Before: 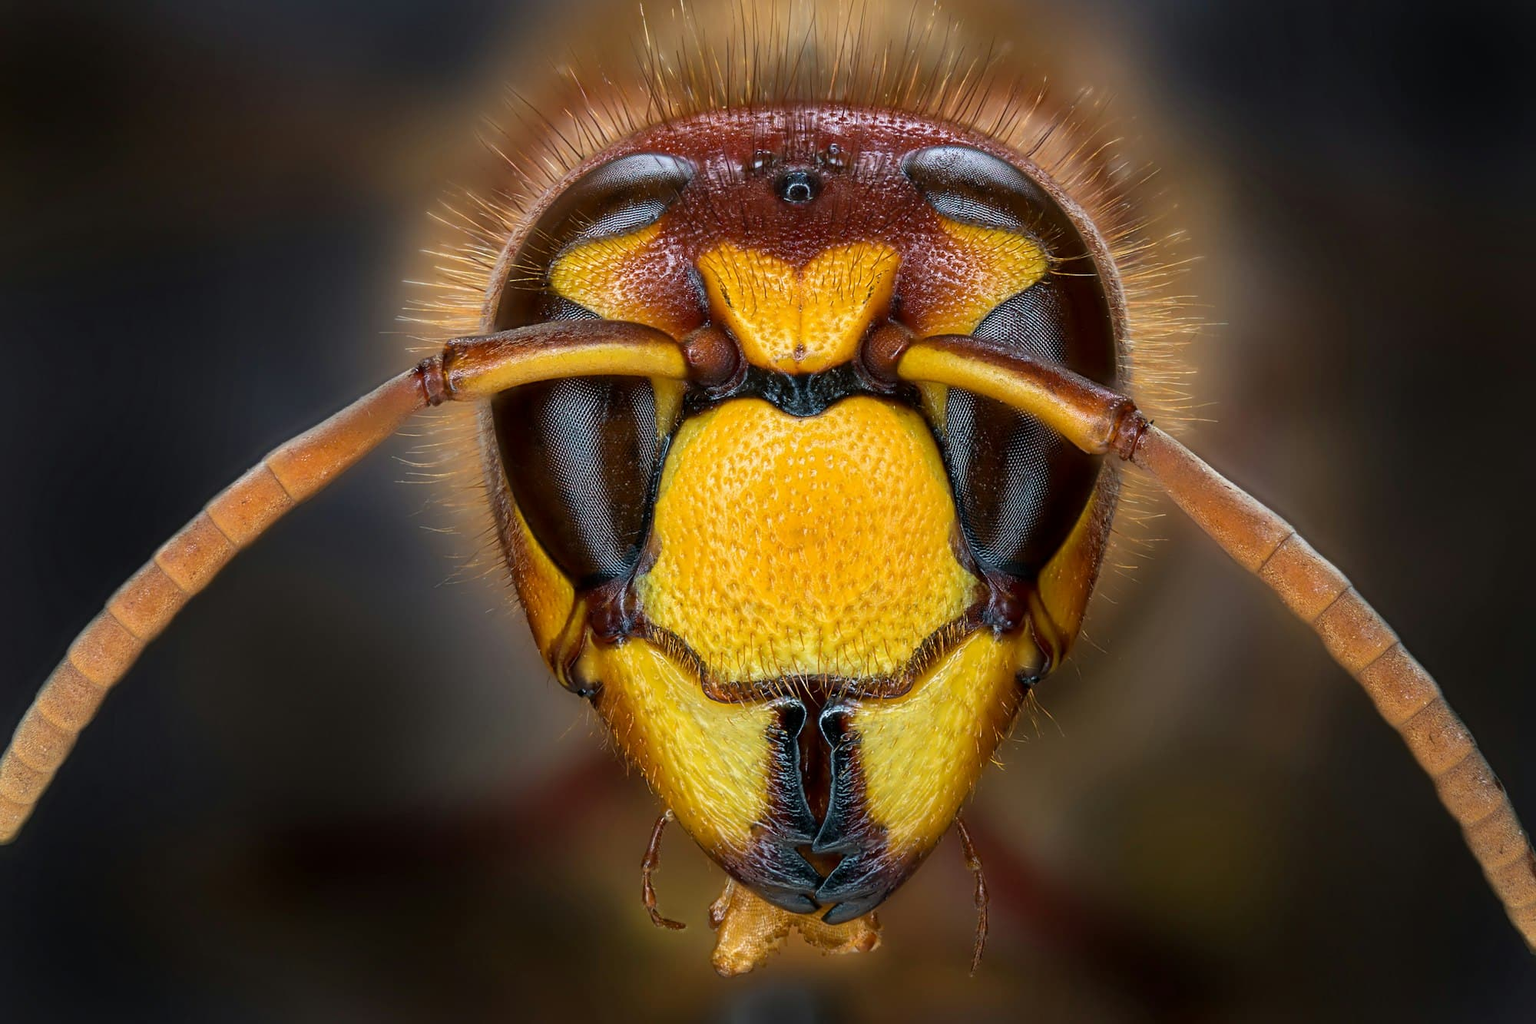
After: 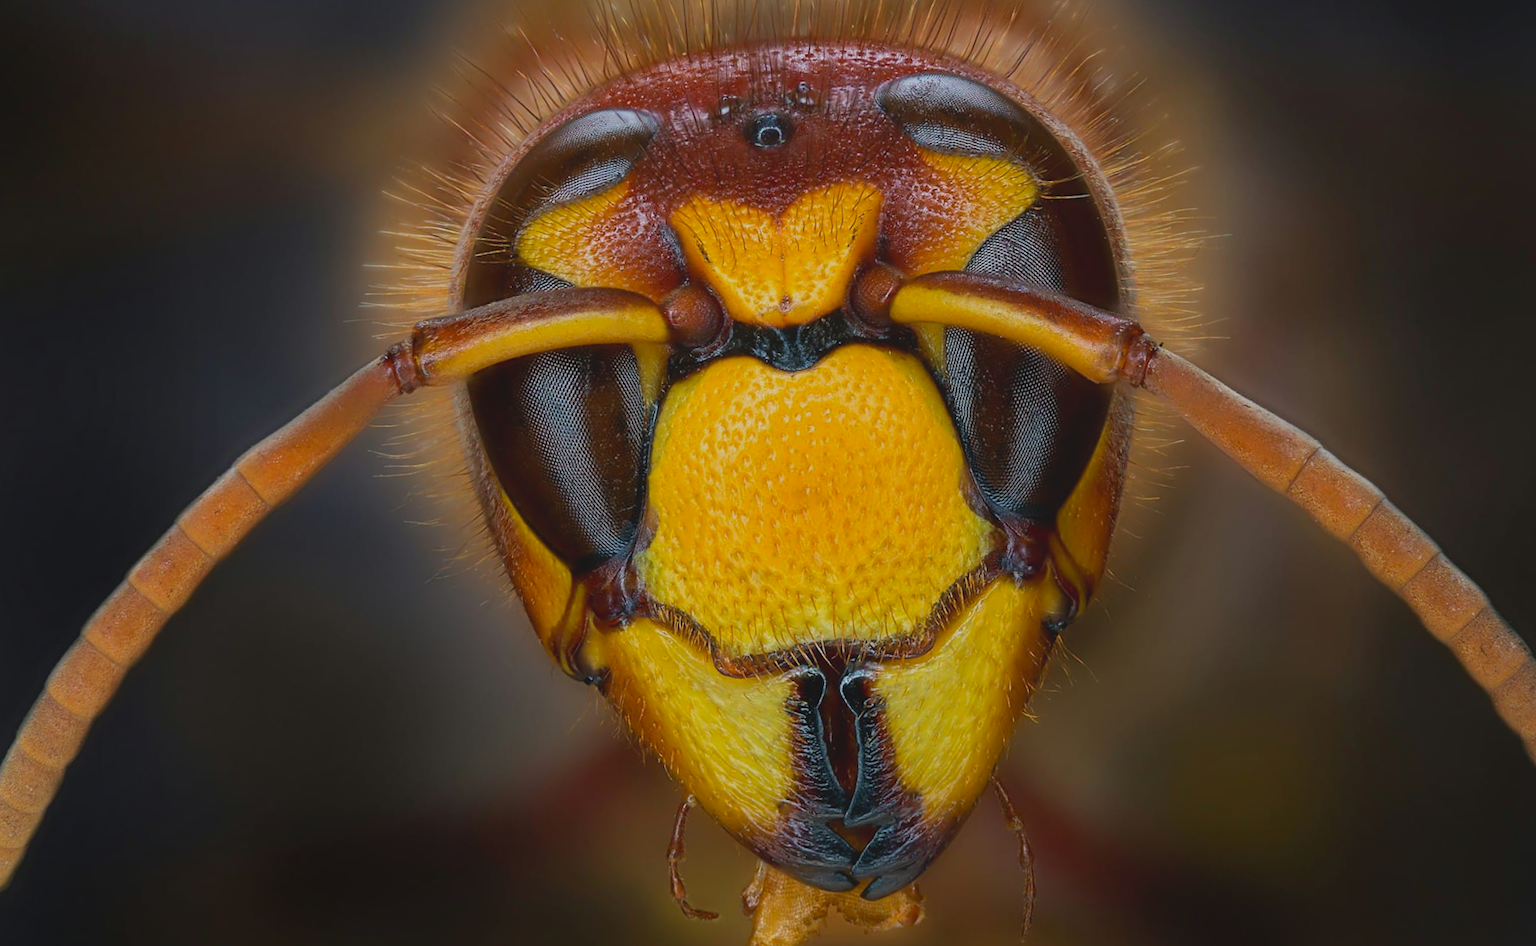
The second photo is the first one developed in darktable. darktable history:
local contrast: detail 70%
rotate and perspective: rotation -5°, crop left 0.05, crop right 0.952, crop top 0.11, crop bottom 0.89
